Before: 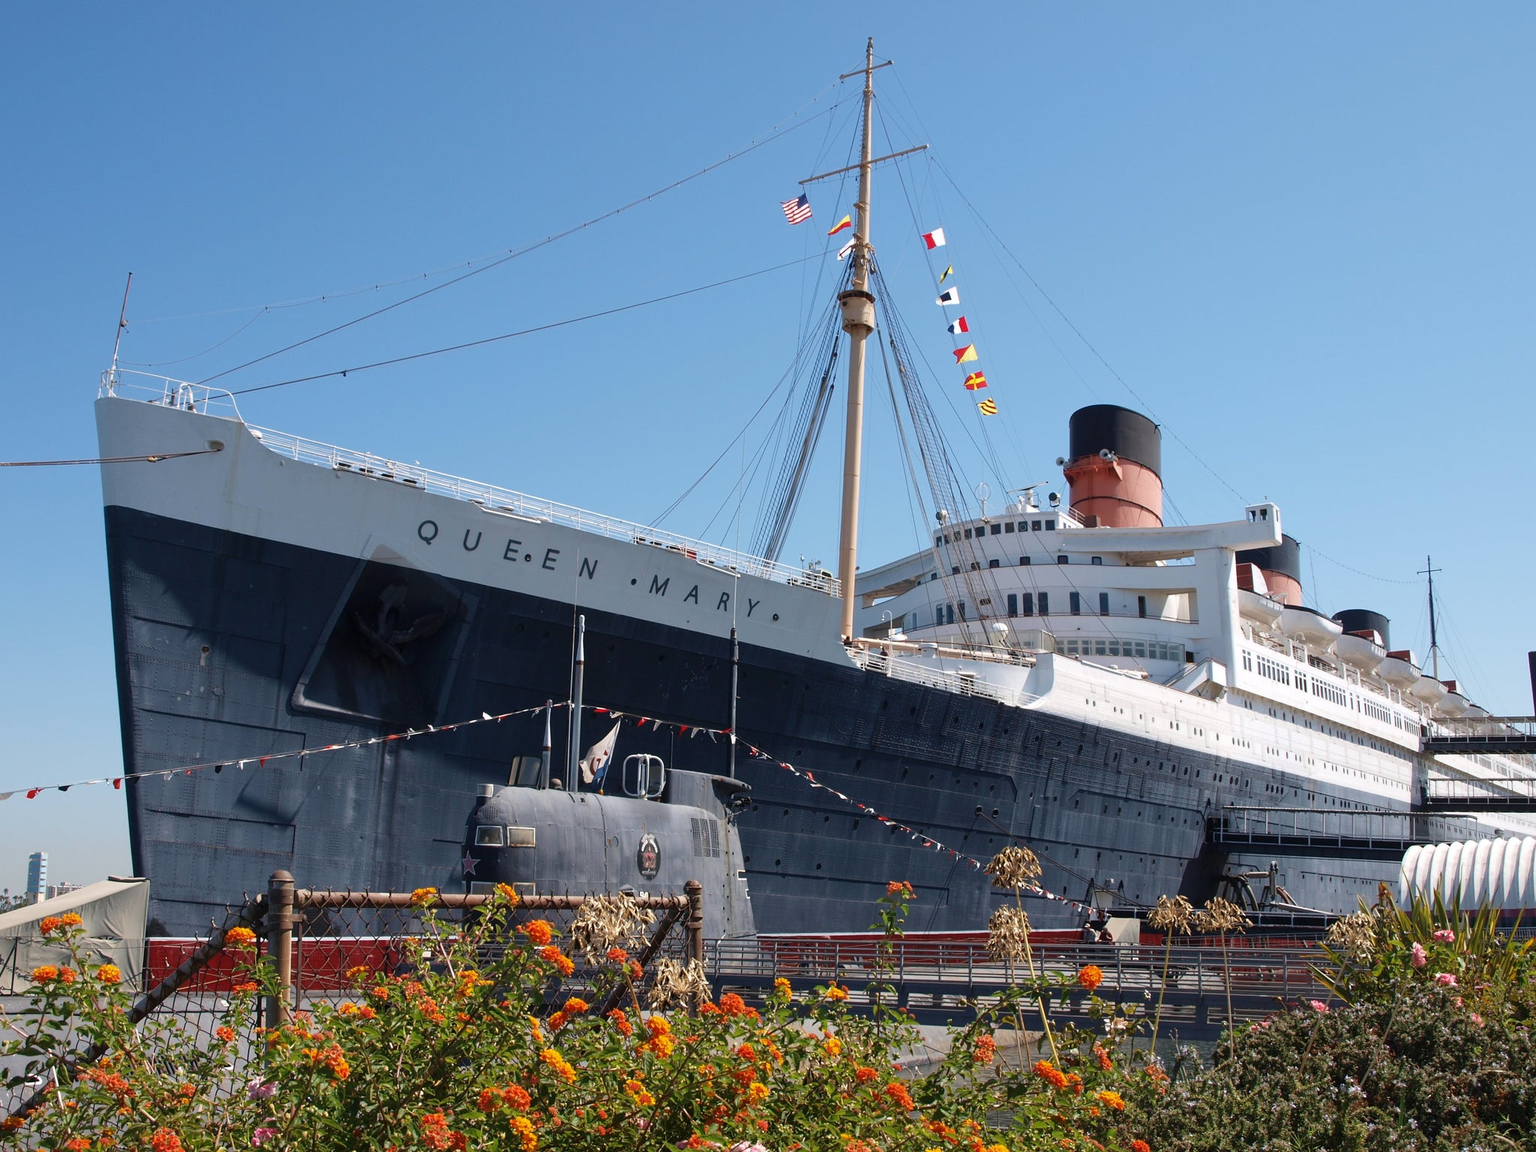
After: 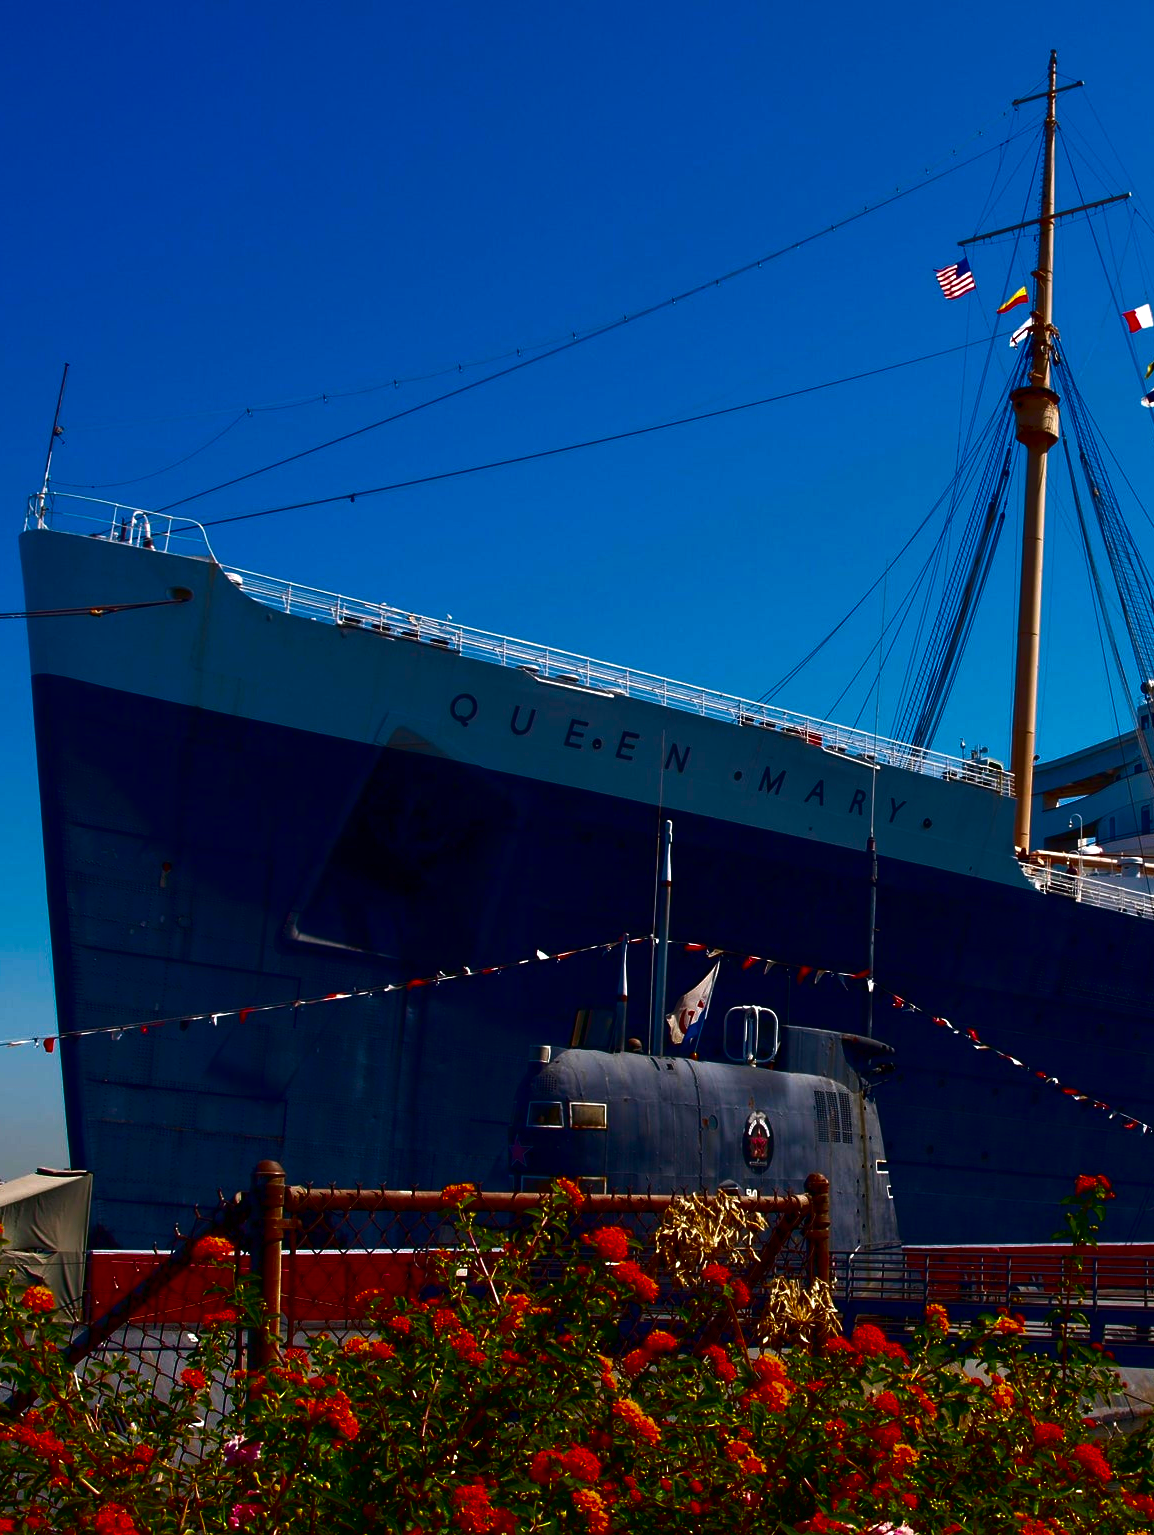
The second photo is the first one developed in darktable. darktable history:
exposure: black level correction 0, exposure 0.198 EV, compensate exposure bias true, compensate highlight preservation false
contrast brightness saturation: brightness -0.989, saturation 0.993
crop: left 5.262%, right 38.373%
